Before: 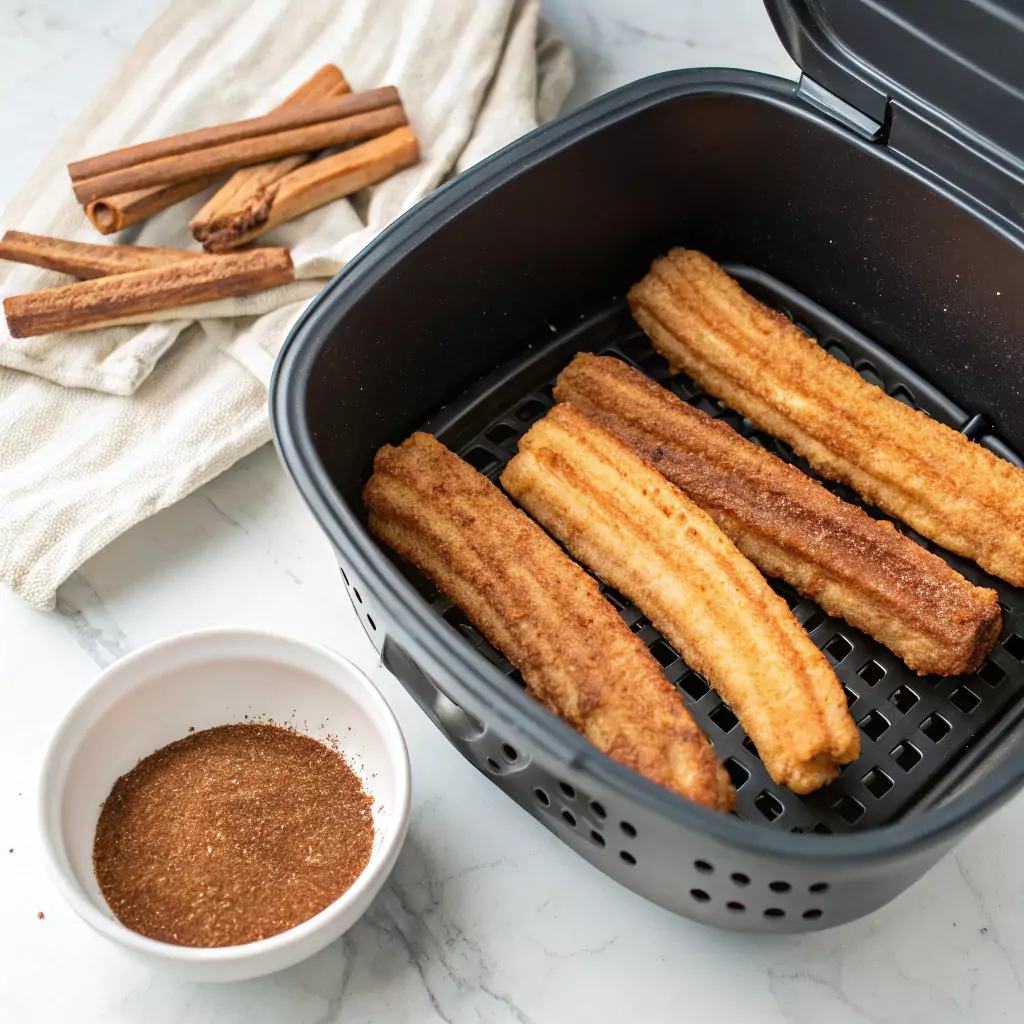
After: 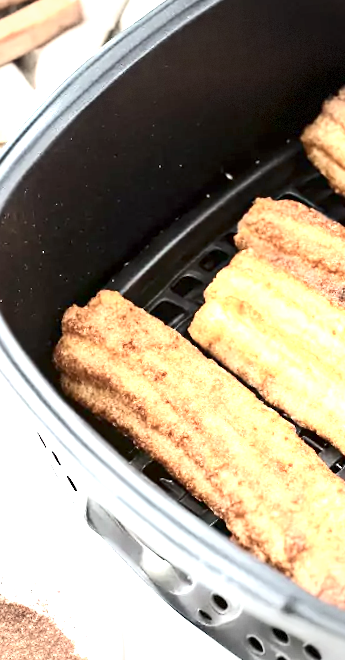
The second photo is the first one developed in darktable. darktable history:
white balance: emerald 1
crop and rotate: left 29.476%, top 10.214%, right 35.32%, bottom 17.333%
local contrast: highlights 100%, shadows 100%, detail 120%, midtone range 0.2
rotate and perspective: rotation -4.57°, crop left 0.054, crop right 0.944, crop top 0.087, crop bottom 0.914
vignetting: fall-off start 91%, fall-off radius 39.39%, brightness -0.182, saturation -0.3, width/height ratio 1.219, shape 1.3, dithering 8-bit output, unbound false
contrast brightness saturation: contrast 0.25, saturation -0.31
exposure: exposure 2.04 EV, compensate highlight preservation false
